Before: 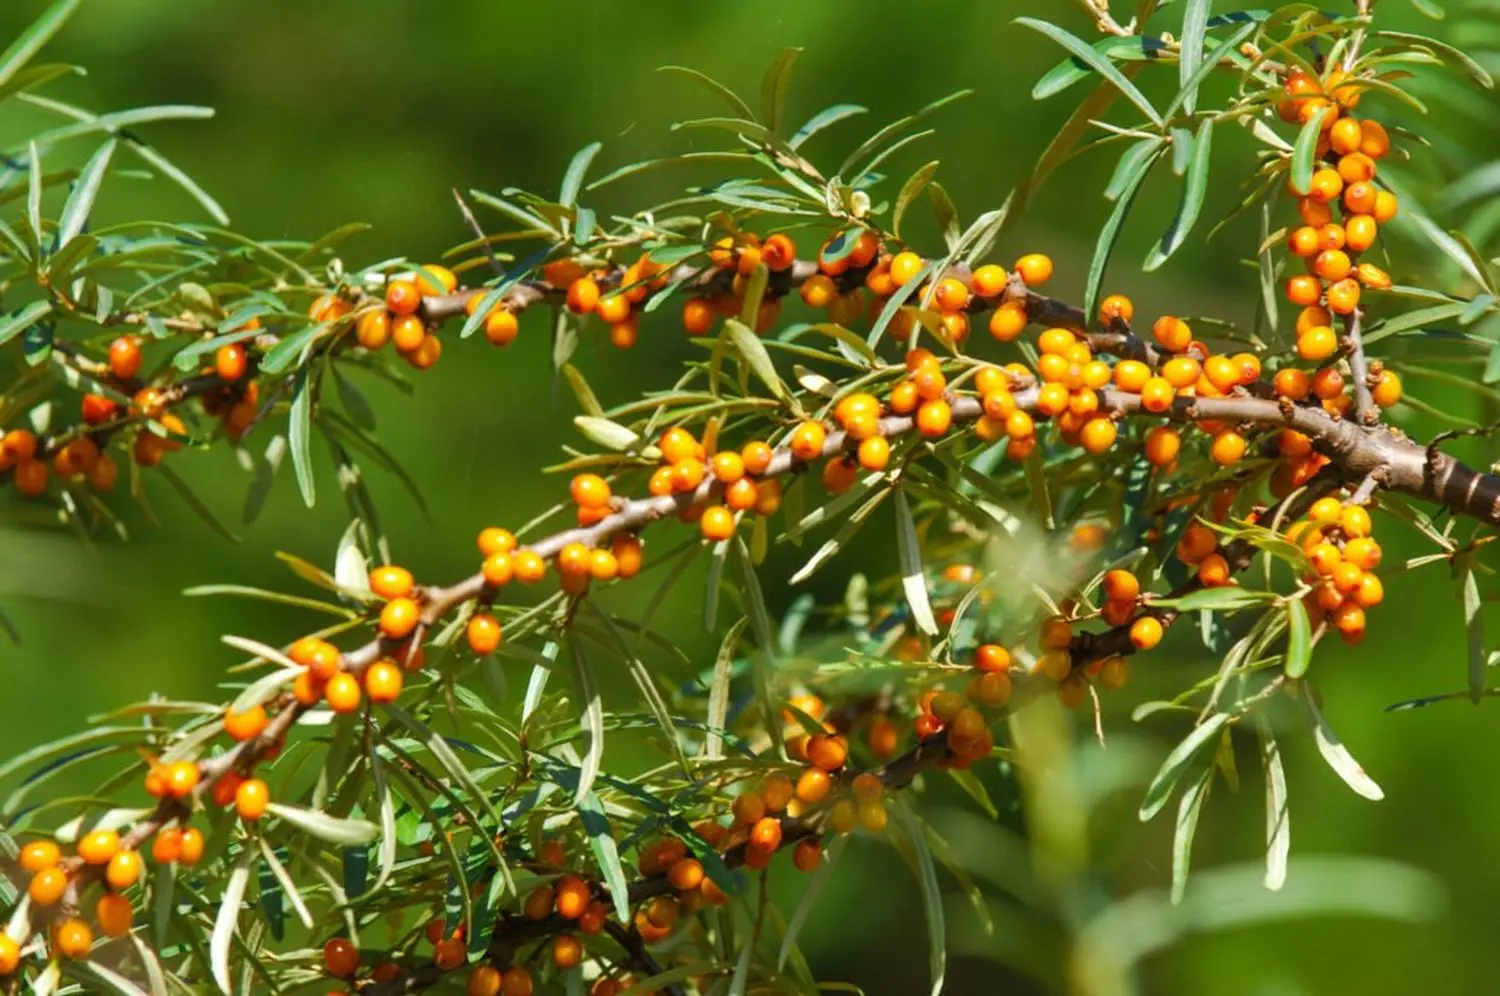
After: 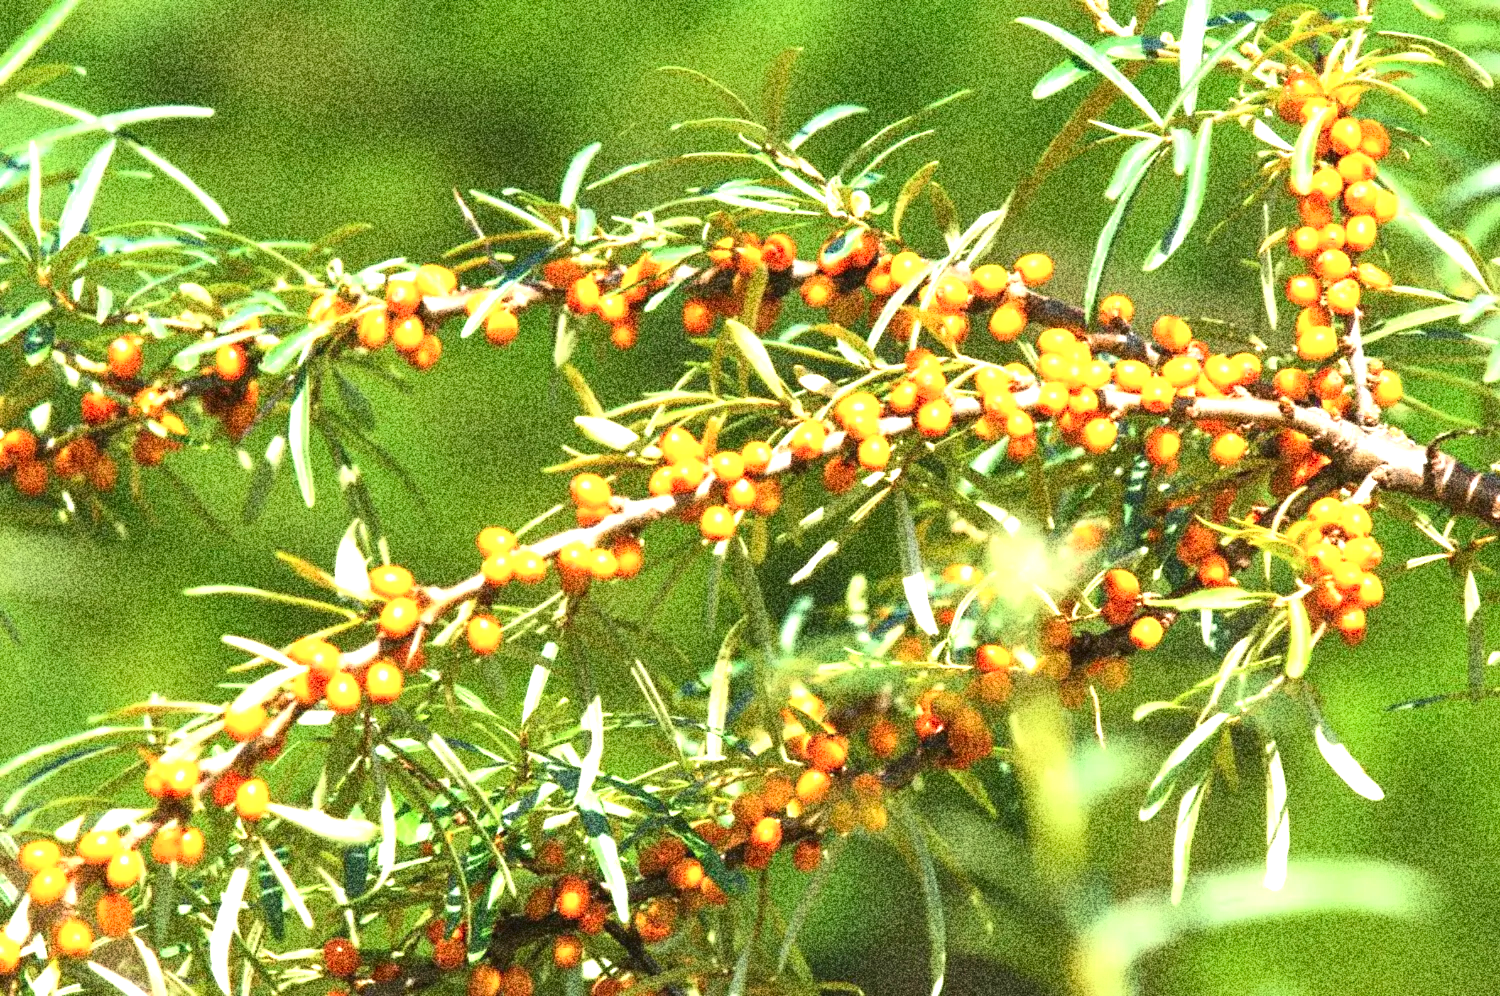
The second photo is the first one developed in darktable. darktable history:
shadows and highlights: radius 110.86, shadows 51.09, white point adjustment 9.16, highlights -4.17, highlights color adjustment 32.2%, soften with gaussian
grain: coarseness 30.02 ISO, strength 100%
exposure: black level correction 0, exposure 1.2 EV, compensate exposure bias true, compensate highlight preservation false
